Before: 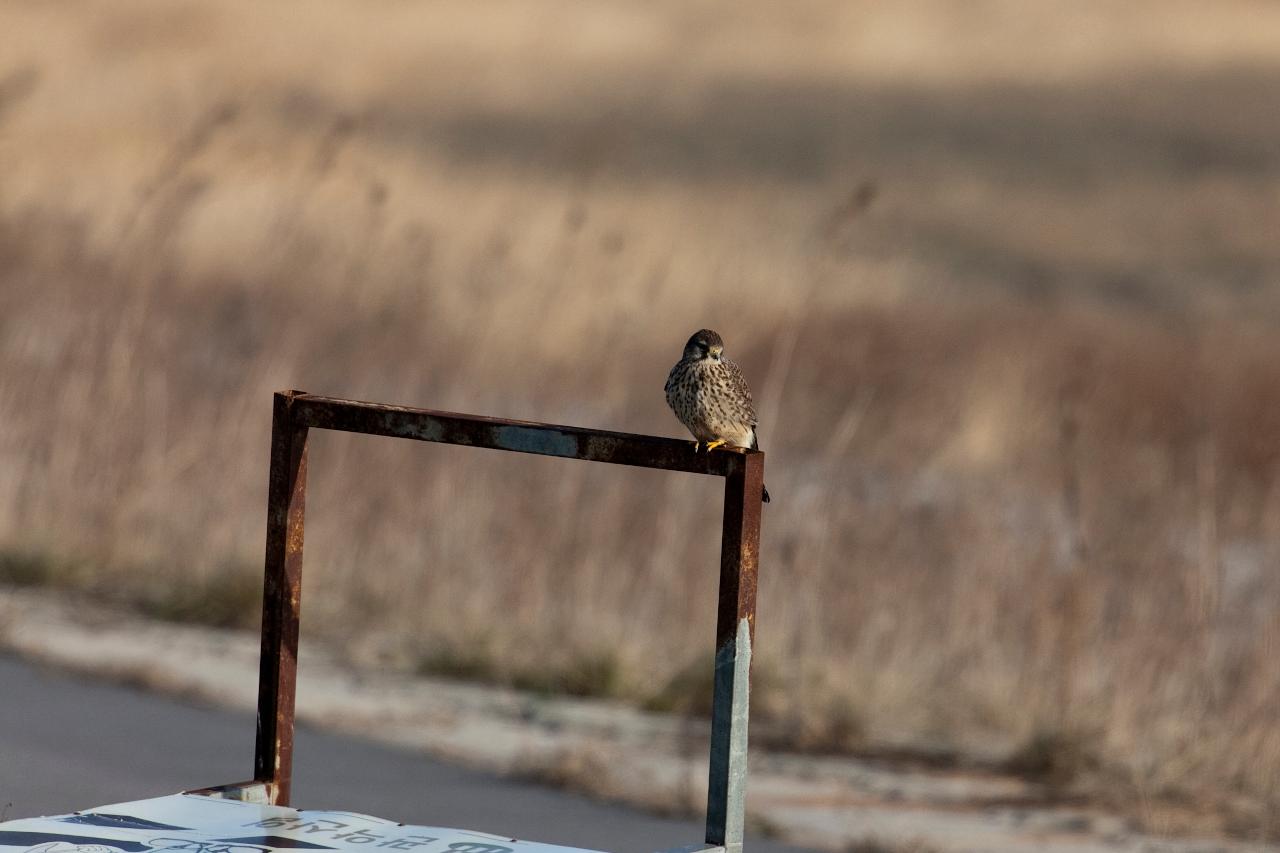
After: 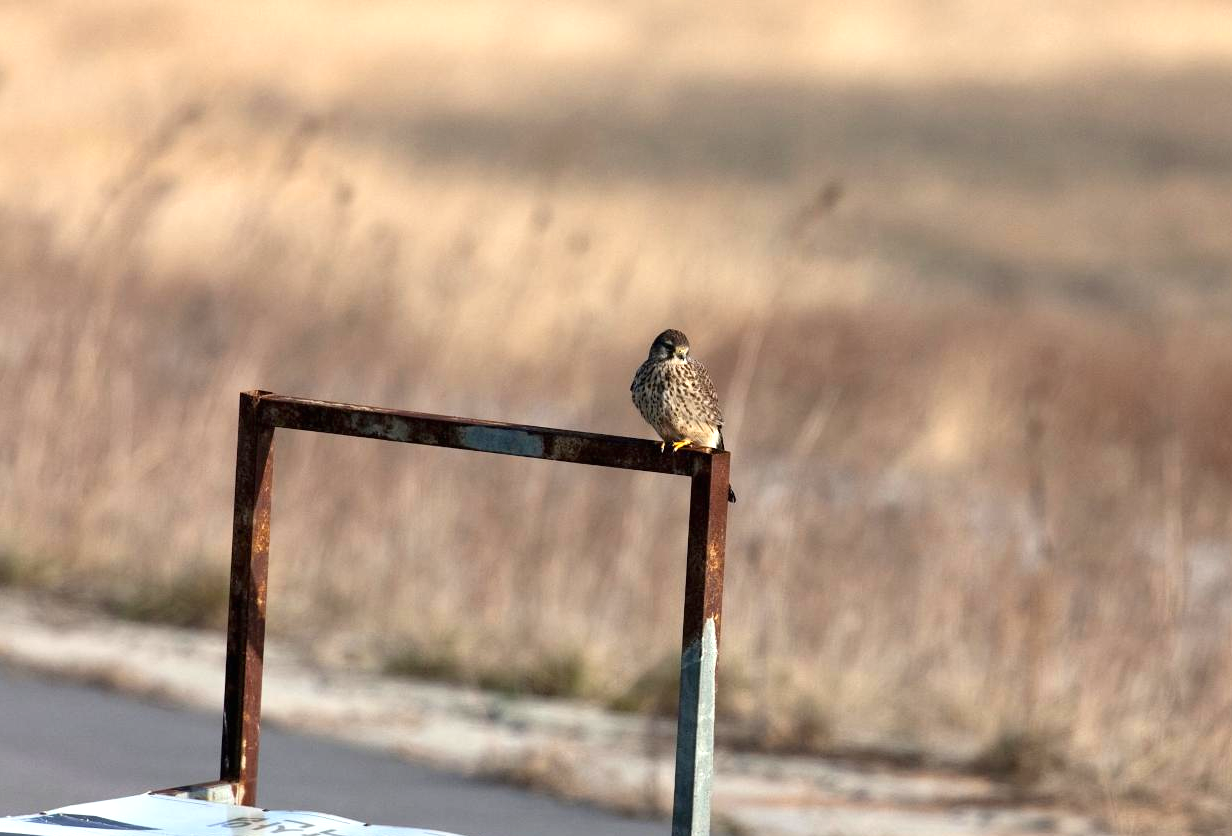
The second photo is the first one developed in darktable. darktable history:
crop and rotate: left 2.681%, right 1.034%, bottom 1.916%
exposure: black level correction 0, exposure 0.95 EV, compensate highlight preservation false
